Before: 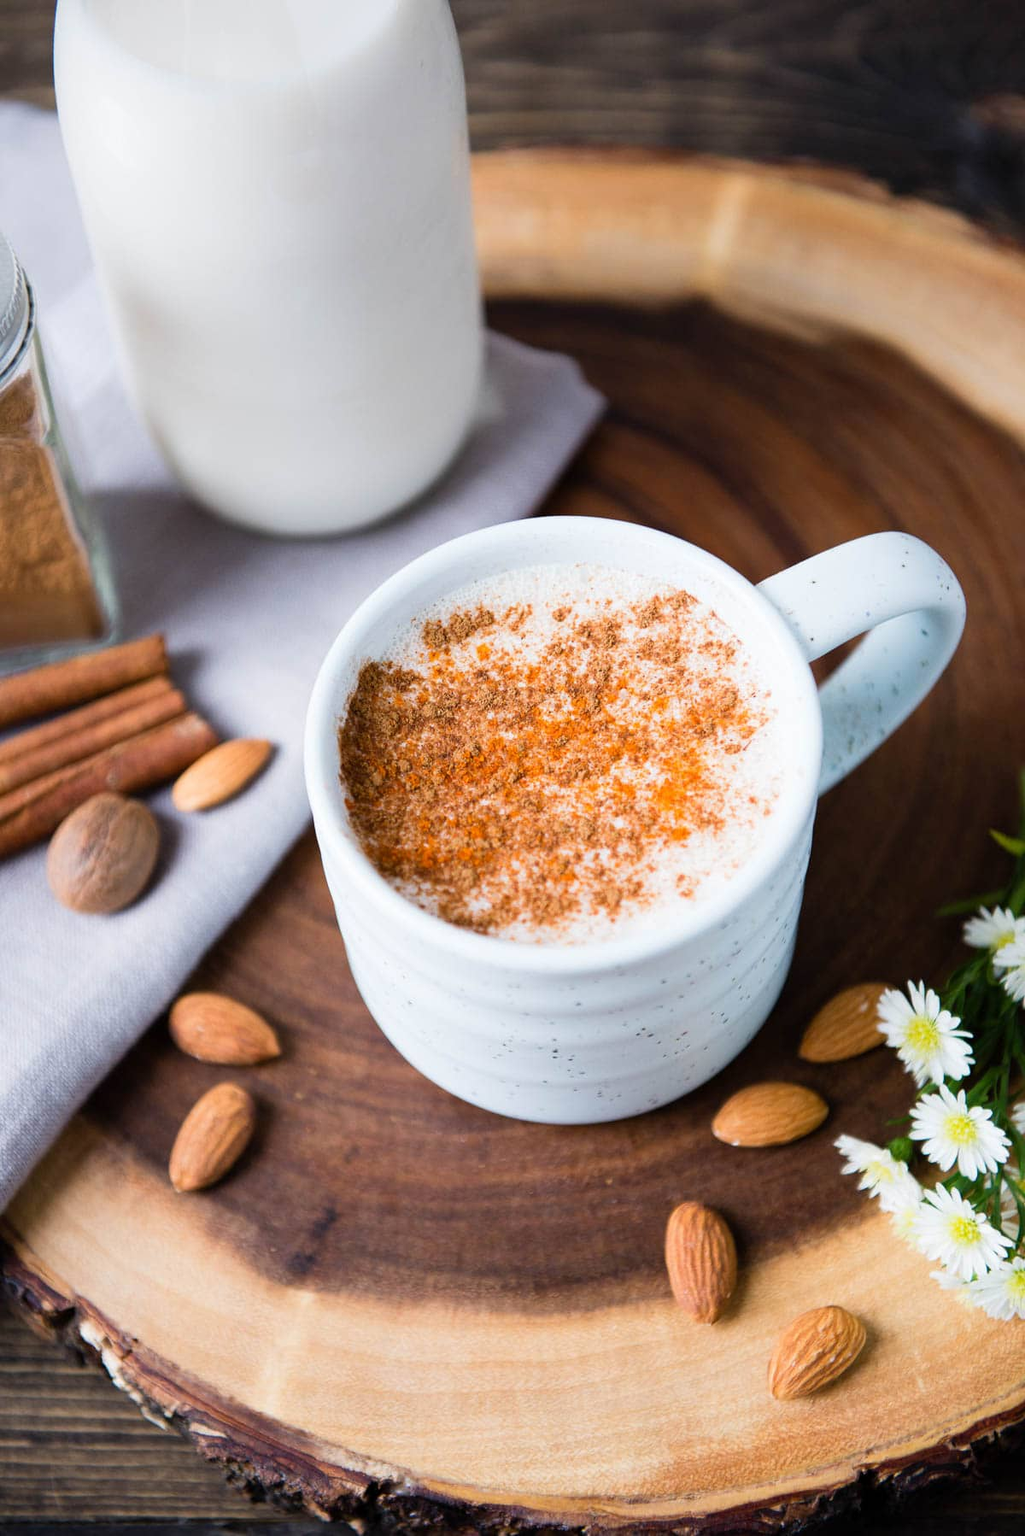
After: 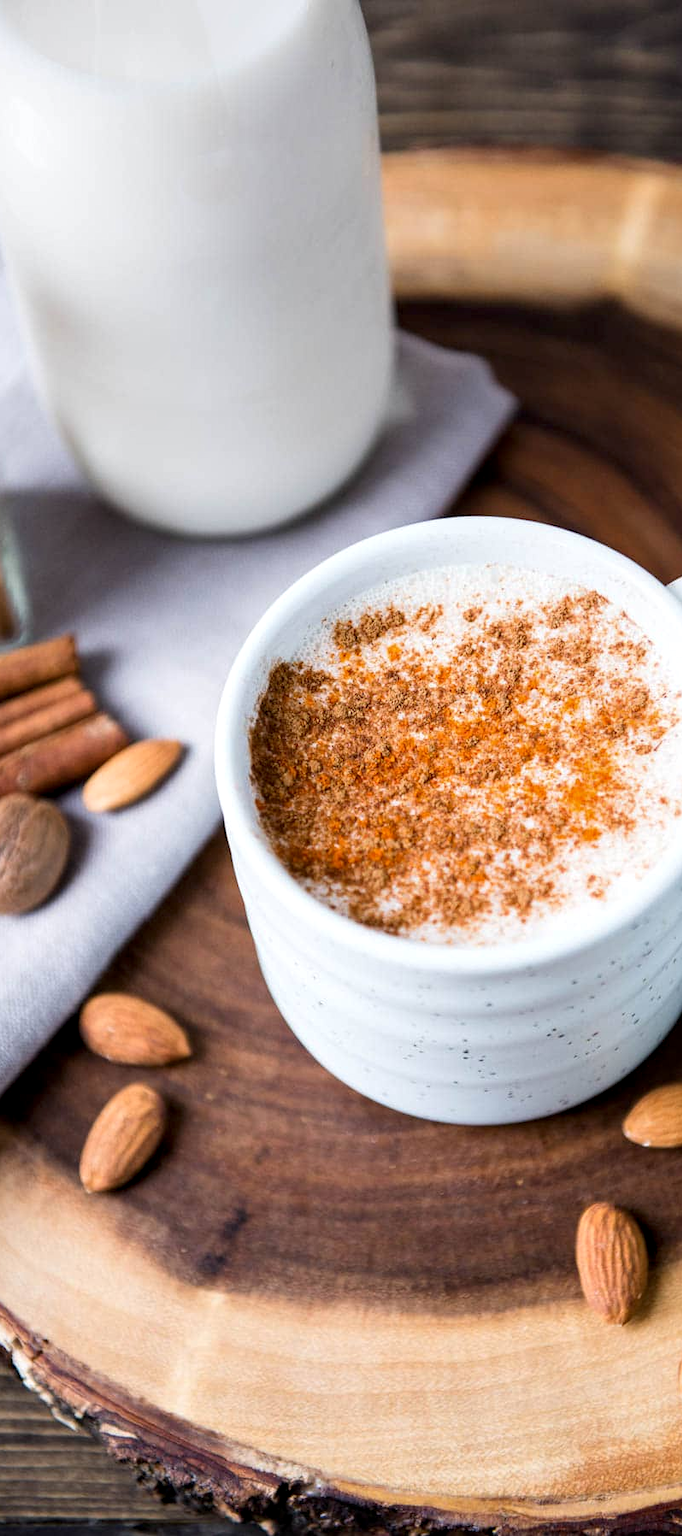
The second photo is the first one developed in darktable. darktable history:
local contrast: highlights 89%, shadows 83%
crop and rotate: left 8.794%, right 24.627%
